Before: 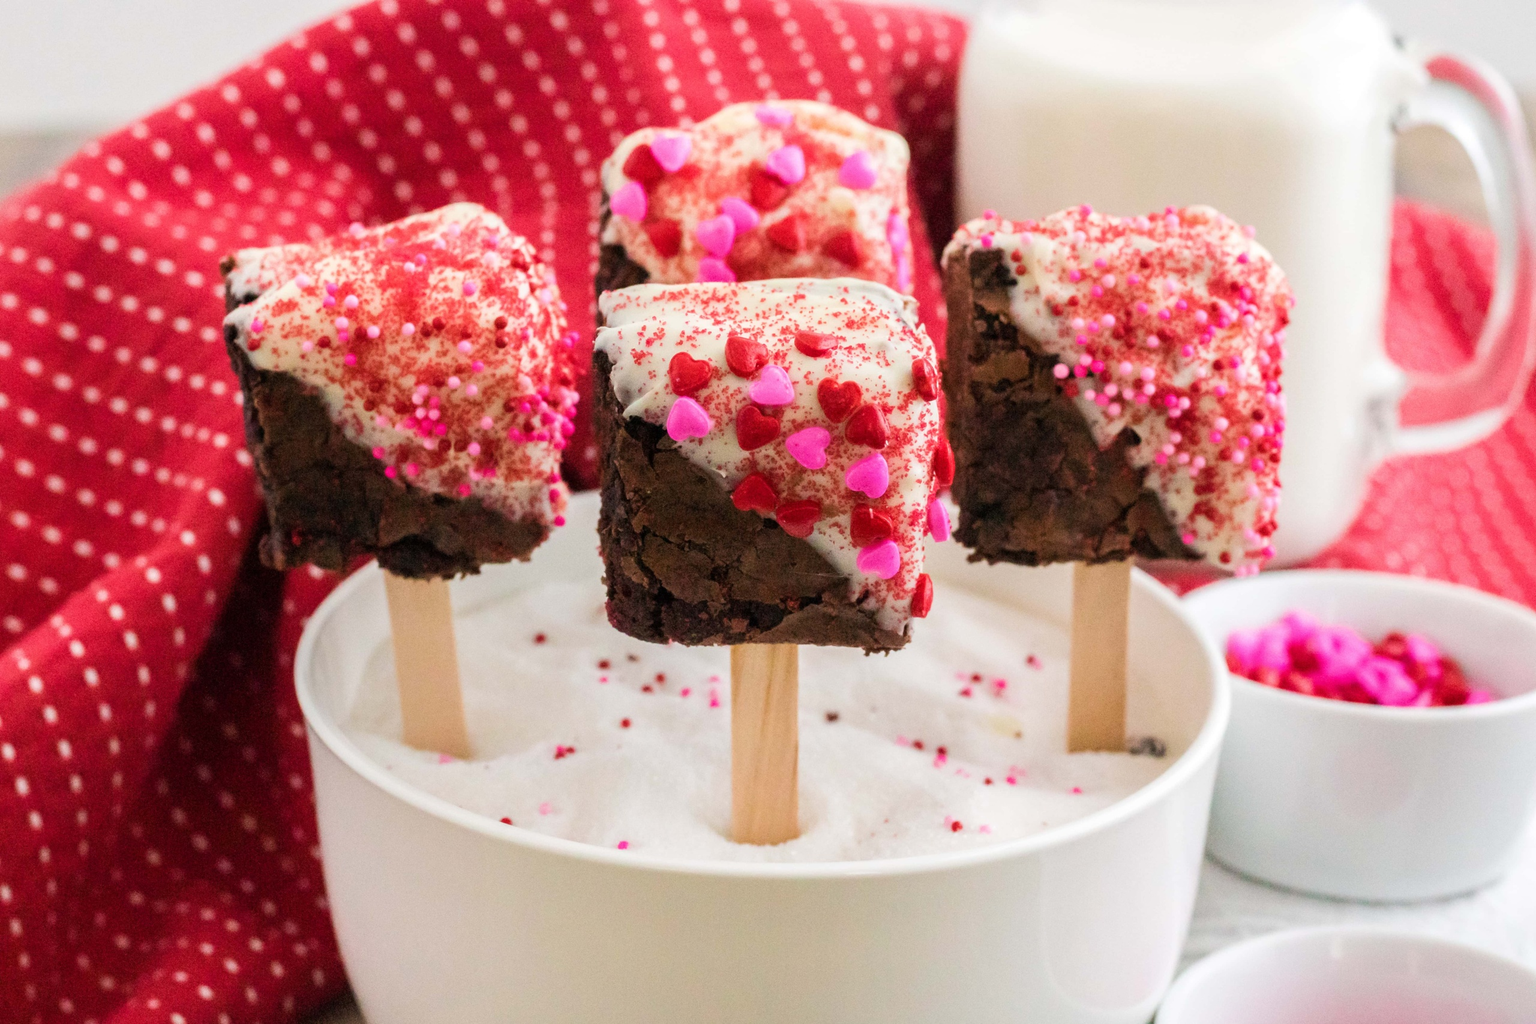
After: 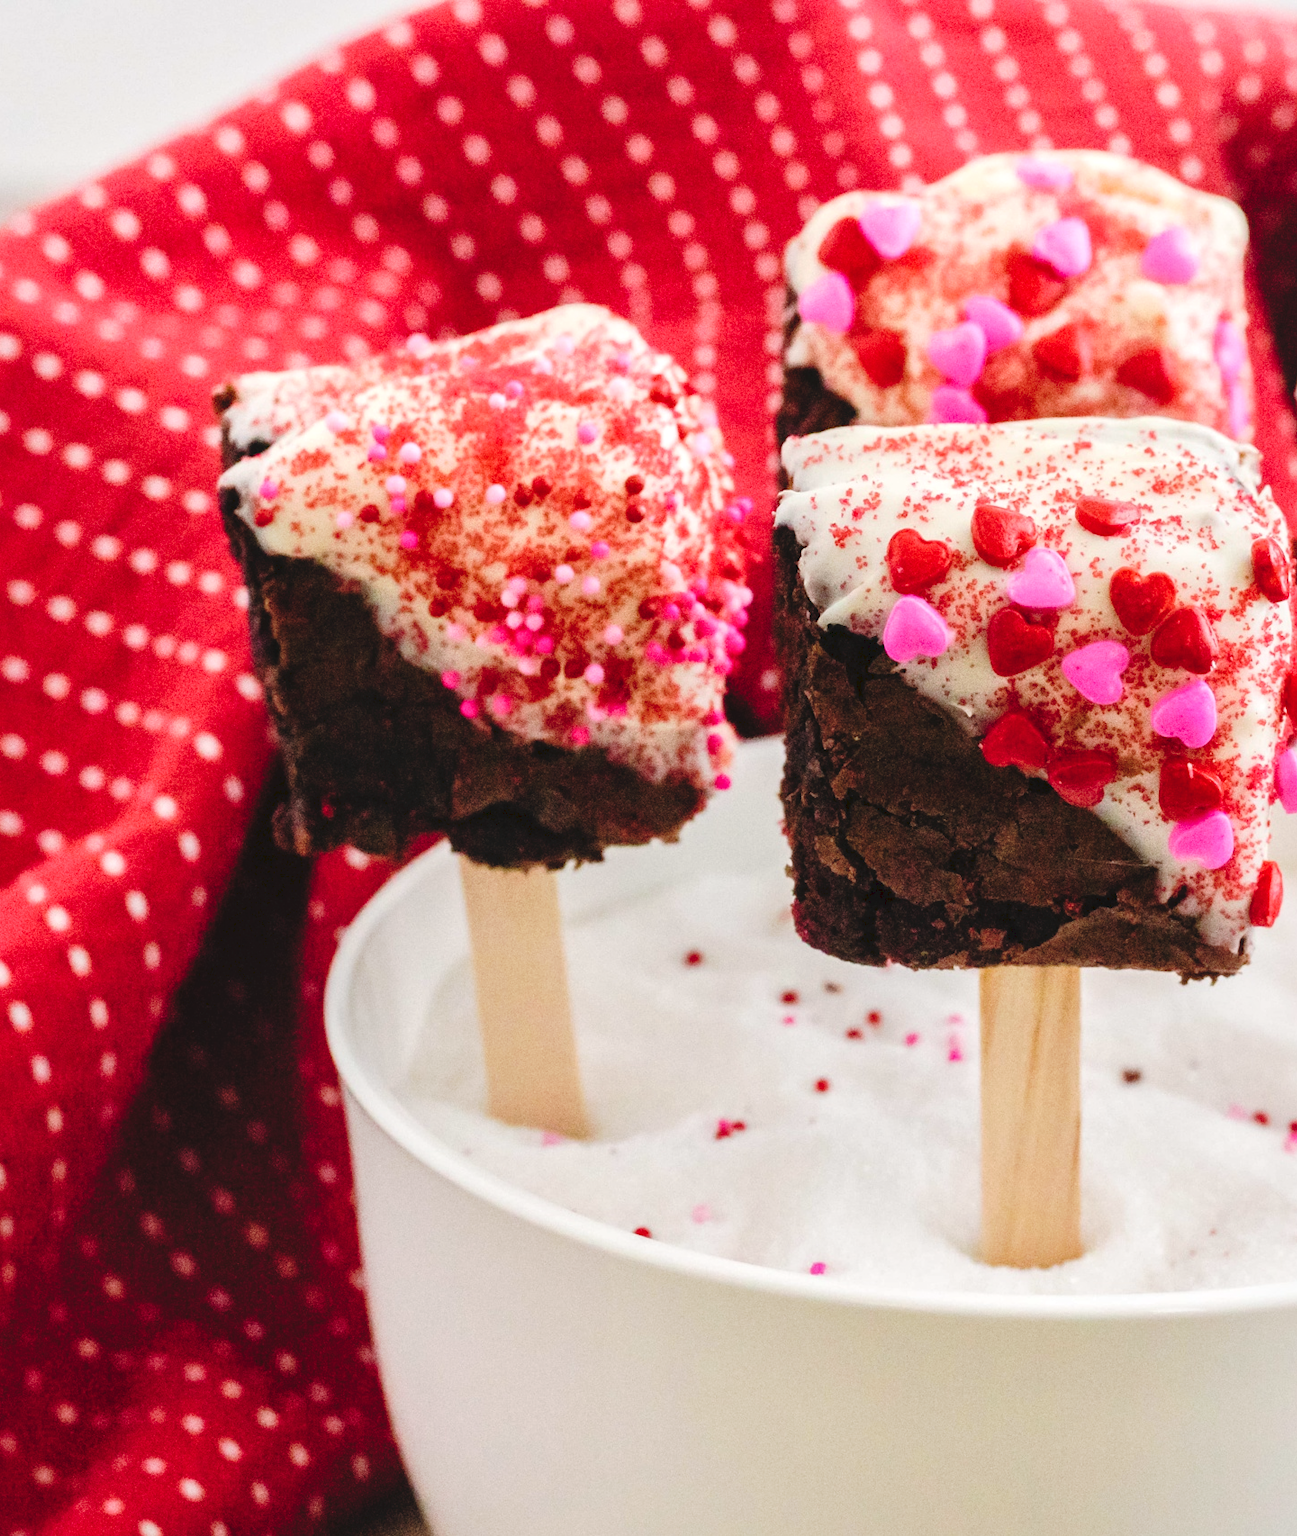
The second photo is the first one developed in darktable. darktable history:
local contrast: mode bilateral grid, contrast 20, coarseness 50, detail 132%, midtone range 0.2
crop: left 5.114%, right 38.589%
tone curve: curves: ch0 [(0, 0) (0.003, 0.074) (0.011, 0.079) (0.025, 0.083) (0.044, 0.095) (0.069, 0.097) (0.1, 0.11) (0.136, 0.131) (0.177, 0.159) (0.224, 0.209) (0.277, 0.279) (0.335, 0.367) (0.399, 0.455) (0.468, 0.538) (0.543, 0.621) (0.623, 0.699) (0.709, 0.782) (0.801, 0.848) (0.898, 0.924) (1, 1)], preserve colors none
tone equalizer: -7 EV 0.13 EV, smoothing diameter 25%, edges refinement/feathering 10, preserve details guided filter
